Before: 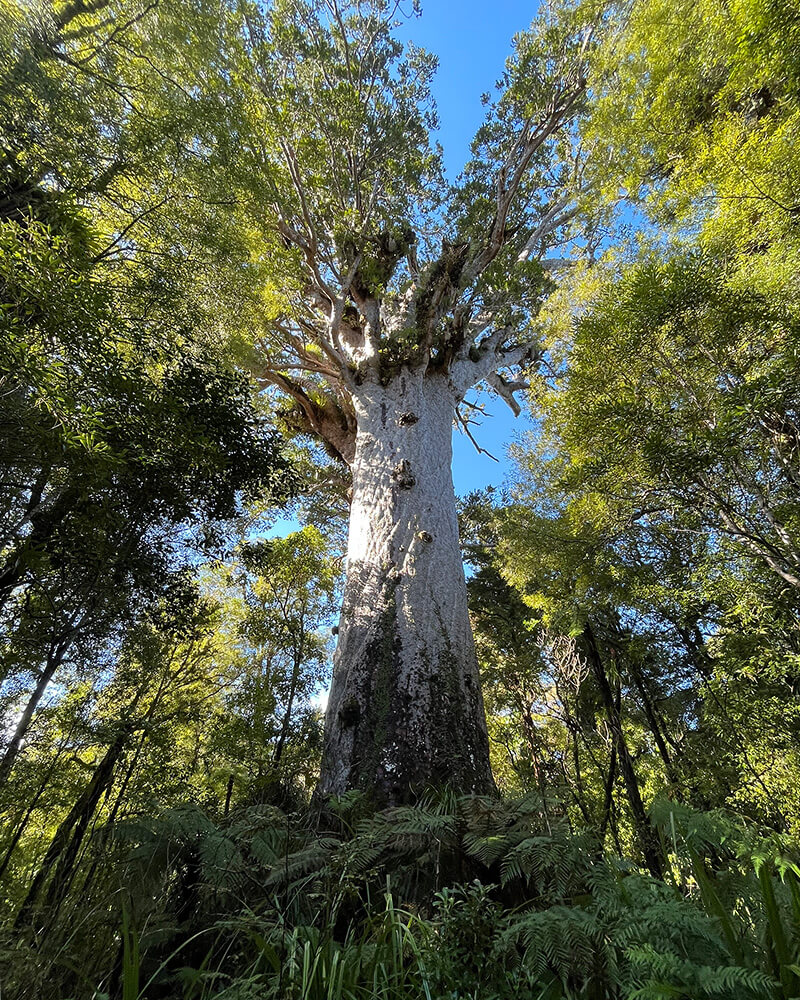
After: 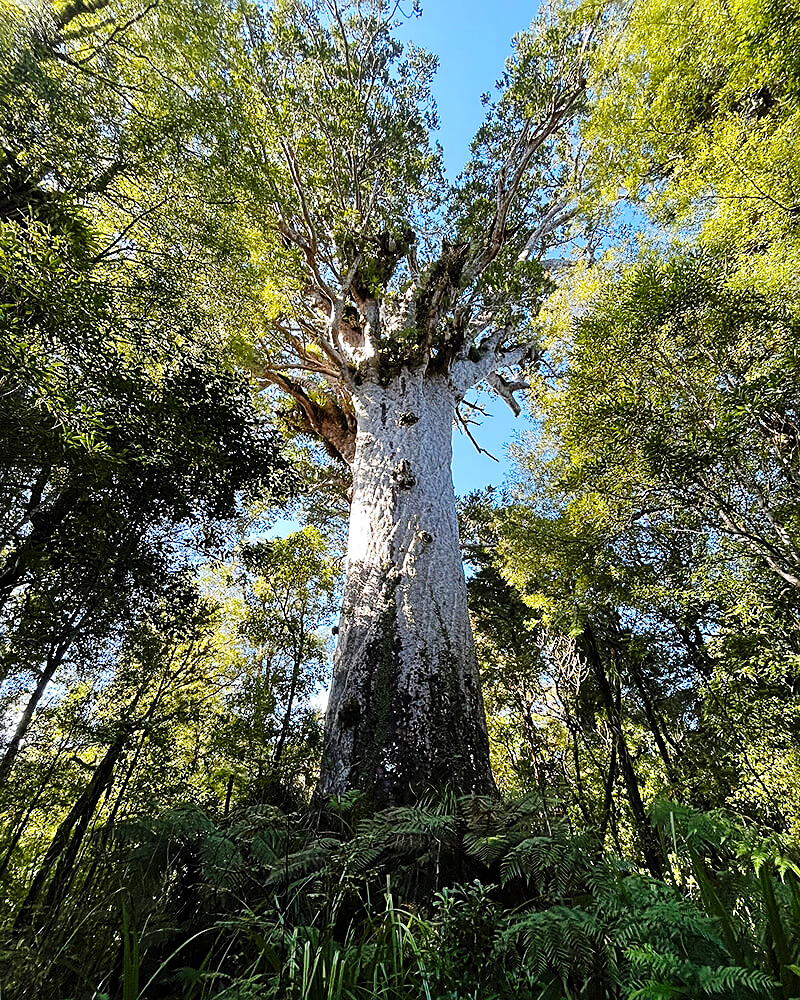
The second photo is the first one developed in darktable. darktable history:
sharpen: on, module defaults
base curve: curves: ch0 [(0, 0) (0.036, 0.025) (0.121, 0.166) (0.206, 0.329) (0.605, 0.79) (1, 1)], preserve colors none
